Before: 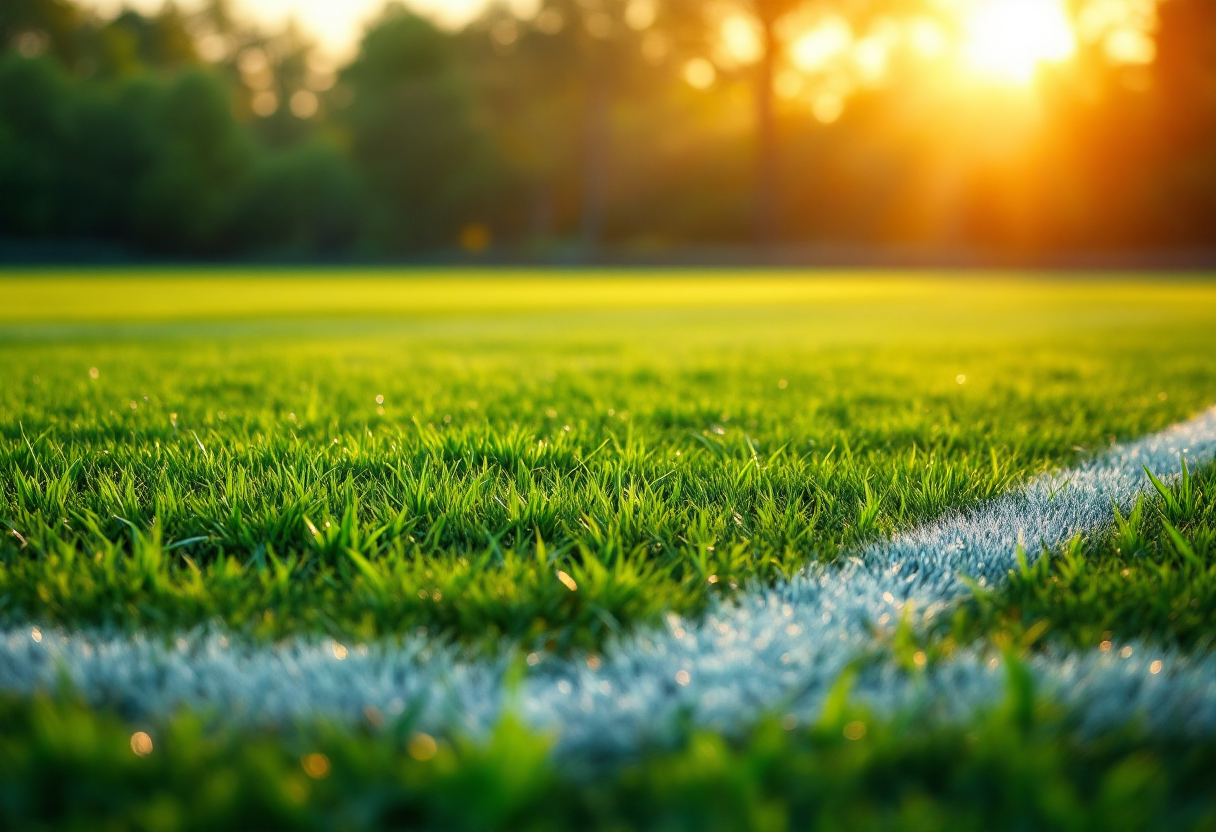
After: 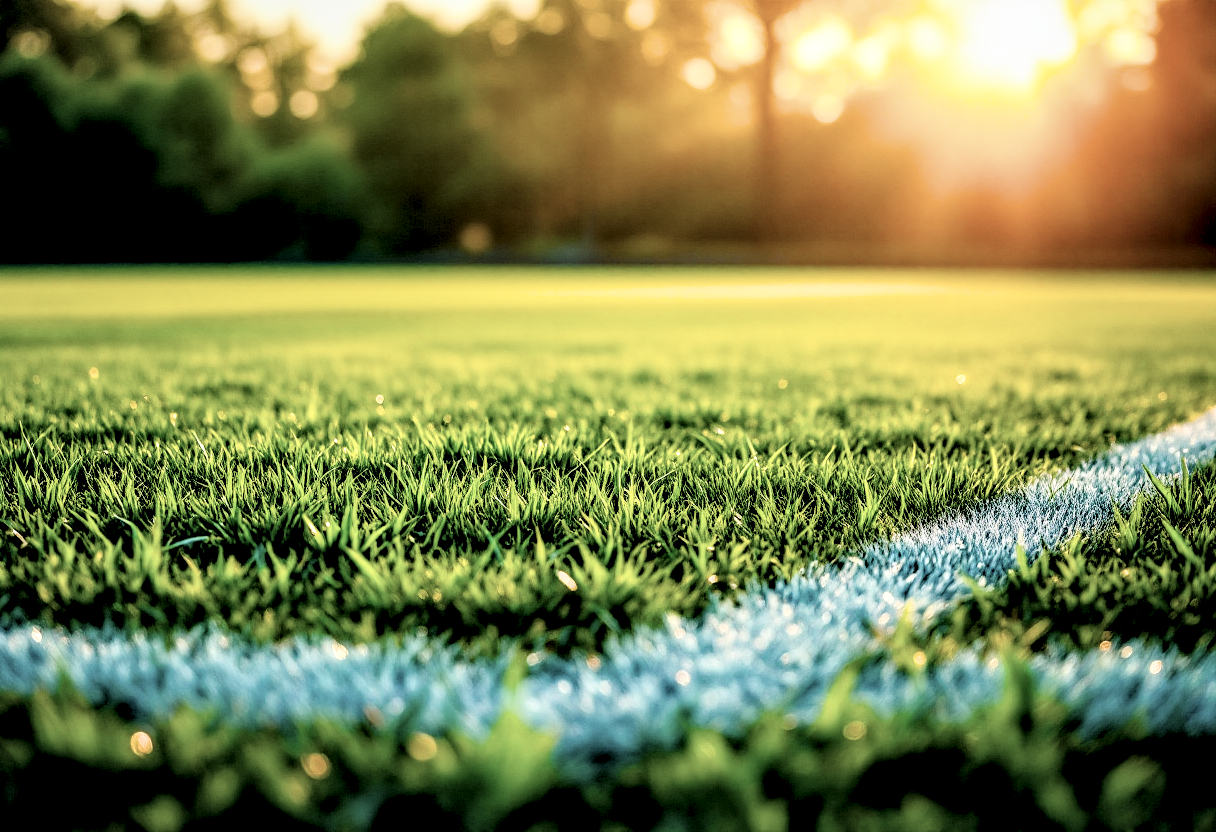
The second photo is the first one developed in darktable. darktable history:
filmic rgb: black relative exposure -3.86 EV, white relative exposure 3.48 EV, hardness 2.63, contrast 1.103
local contrast: highlights 25%, shadows 75%, midtone range 0.75
contrast equalizer: octaves 7, y [[0.506, 0.531, 0.562, 0.606, 0.638, 0.669], [0.5 ×6], [0.5 ×6], [0 ×6], [0 ×6]]
exposure: exposure 0.29 EV, compensate highlight preservation false
color balance rgb: perceptual saturation grading › global saturation 20%, perceptual saturation grading › highlights -25%, perceptual saturation grading › shadows 25%, global vibrance 50%
rgb levels: levels [[0.013, 0.434, 0.89], [0, 0.5, 1], [0, 0.5, 1]]
contrast brightness saturation: contrast 0.1, saturation -0.36
